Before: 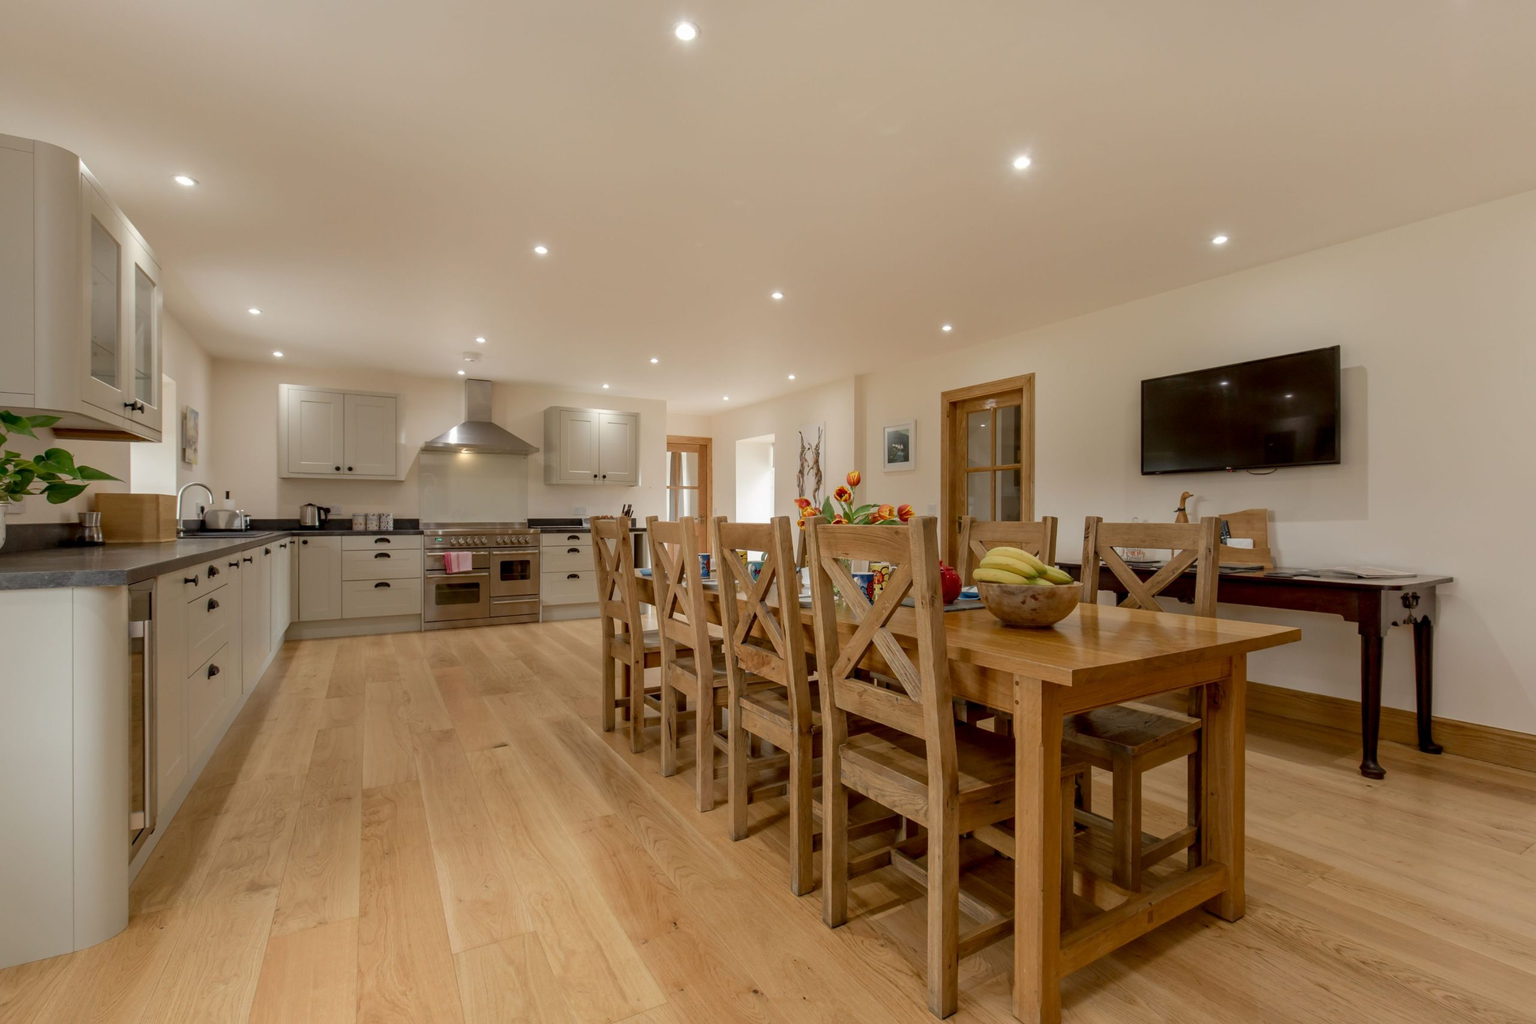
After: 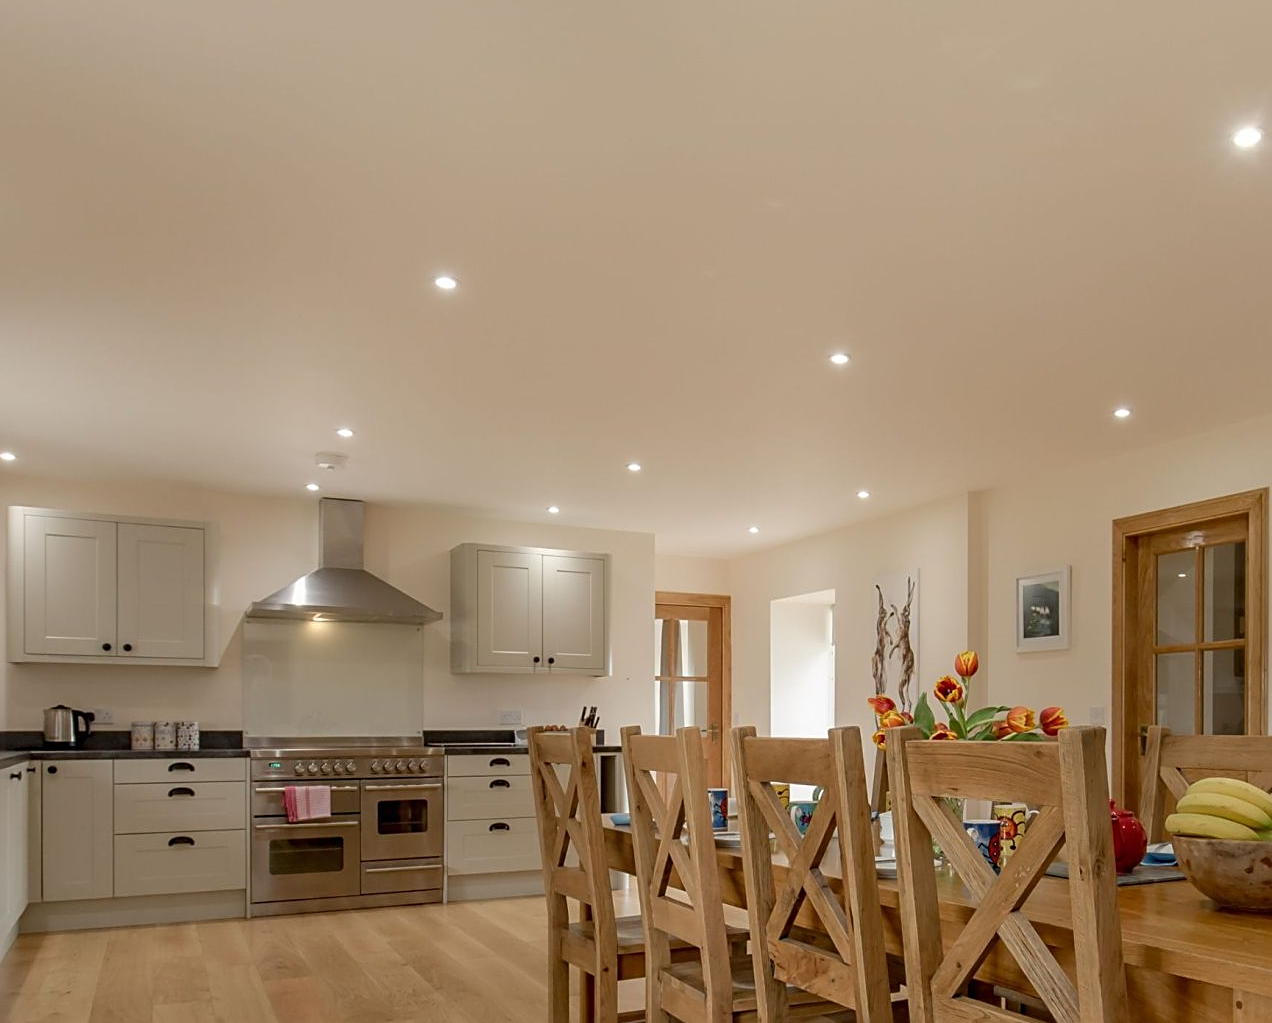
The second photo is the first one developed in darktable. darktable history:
crop: left 17.813%, top 7.9%, right 32.463%, bottom 32.12%
sharpen: amount 0.494
